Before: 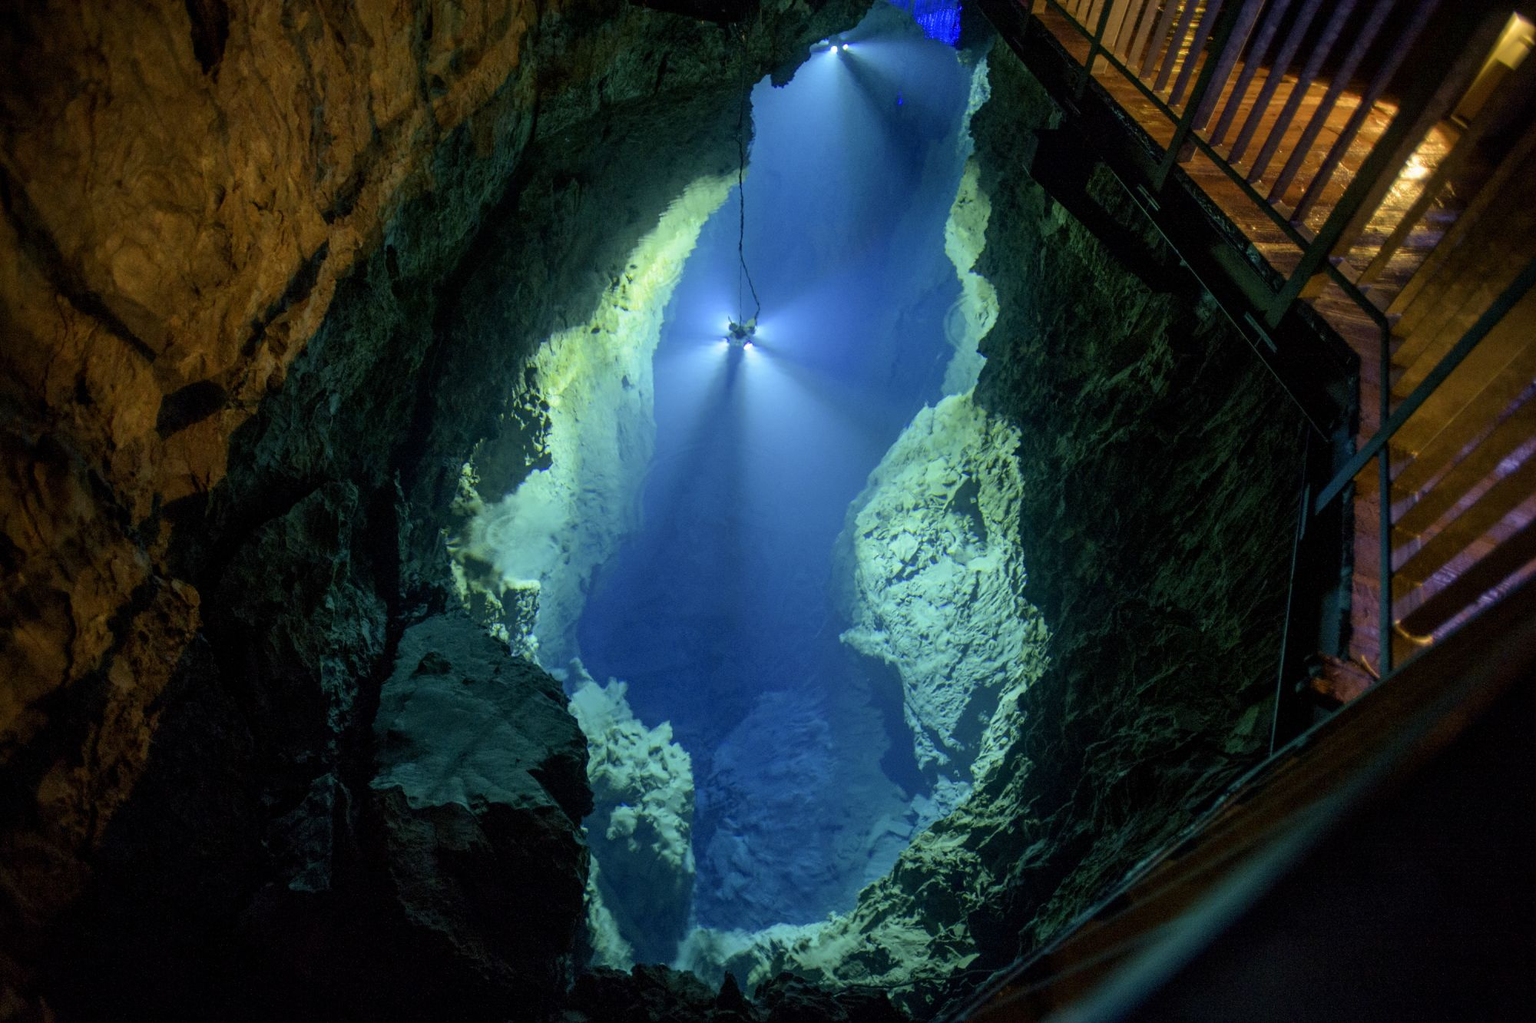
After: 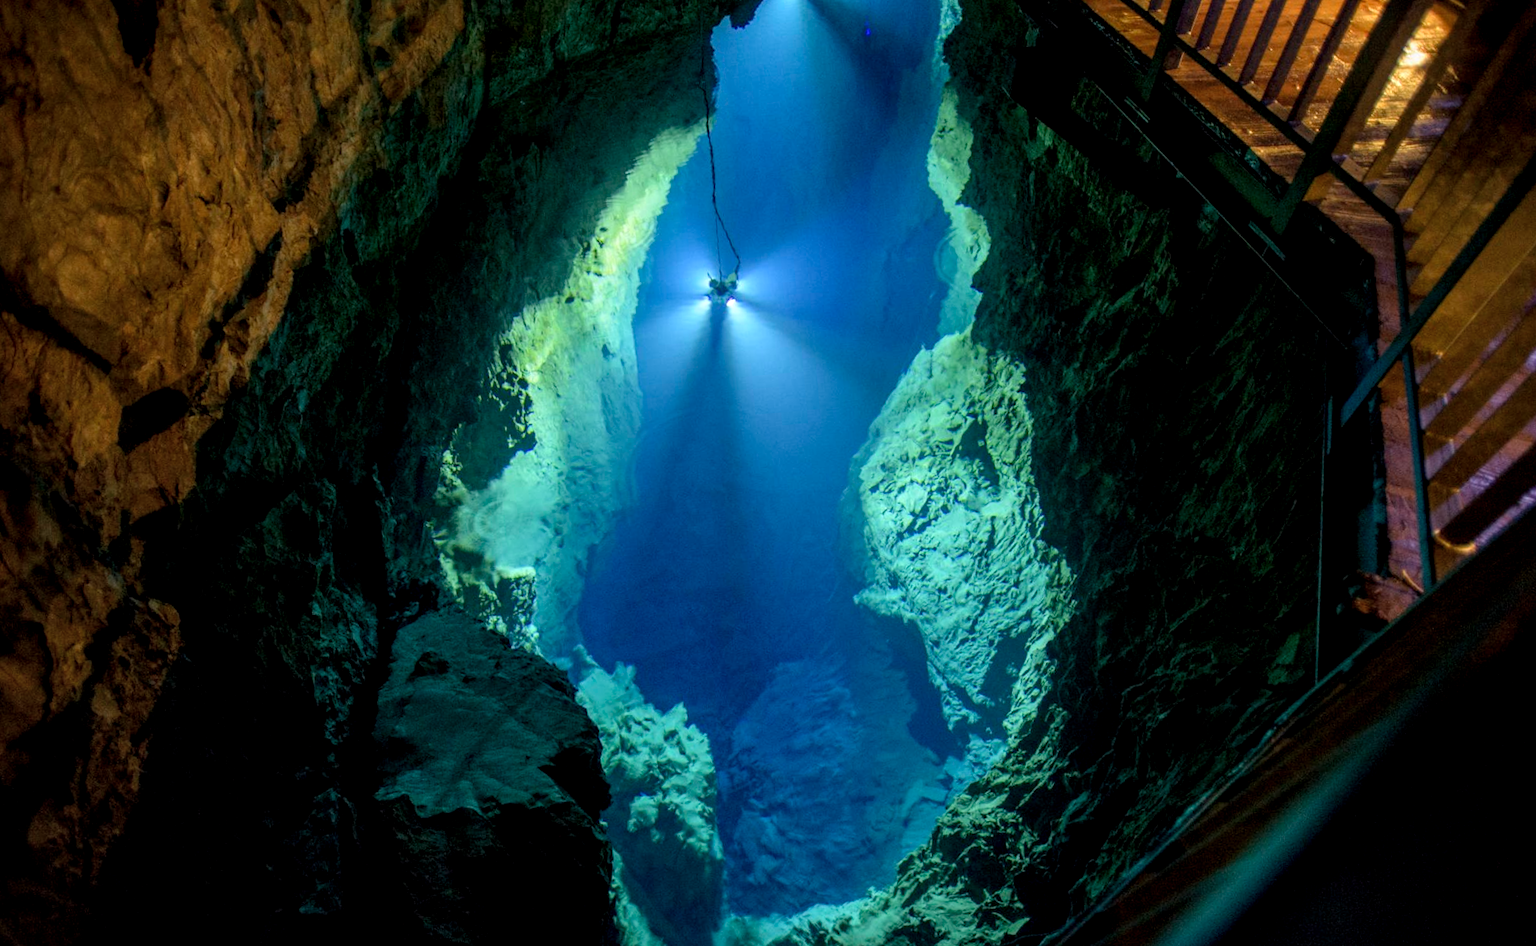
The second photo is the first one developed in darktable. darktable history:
rotate and perspective: rotation -5°, crop left 0.05, crop right 0.952, crop top 0.11, crop bottom 0.89
local contrast: detail 130%
